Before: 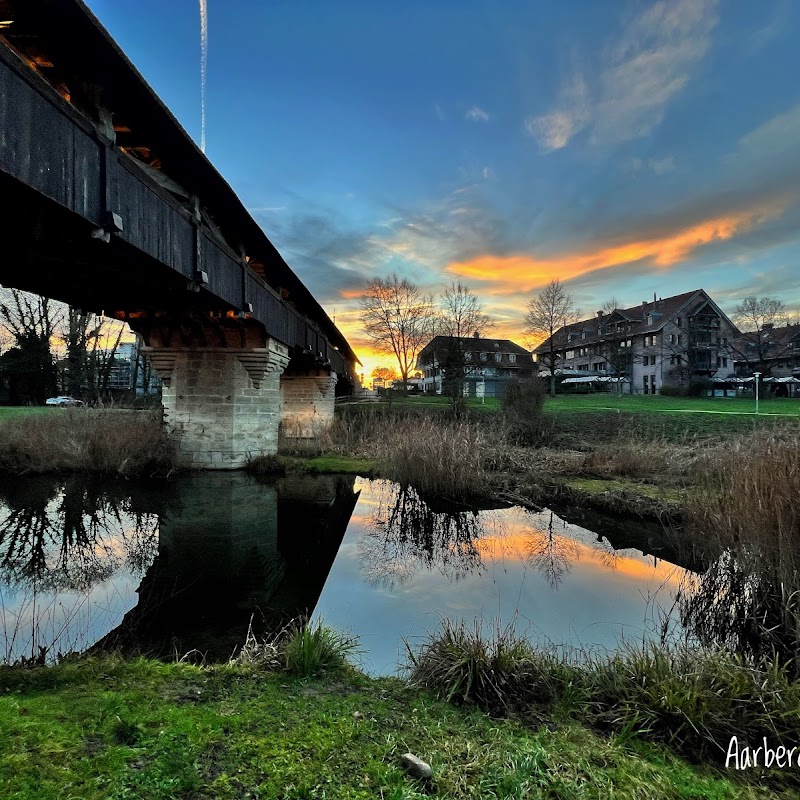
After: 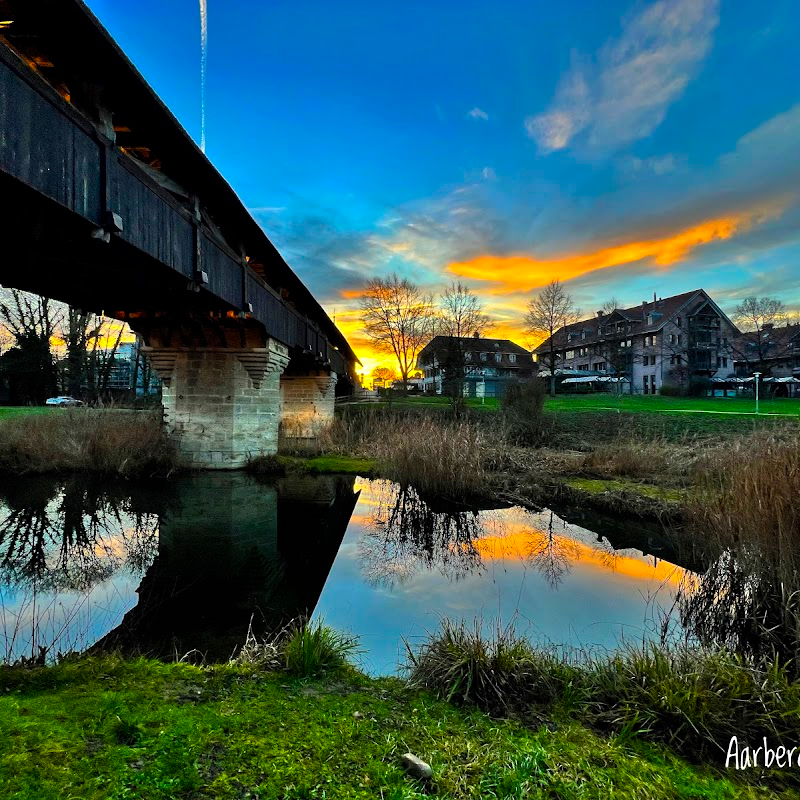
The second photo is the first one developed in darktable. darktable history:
color balance rgb: linear chroma grading › global chroma 25.589%, perceptual saturation grading › global saturation 19.485%, global vibrance 30.404%, contrast 9.57%
